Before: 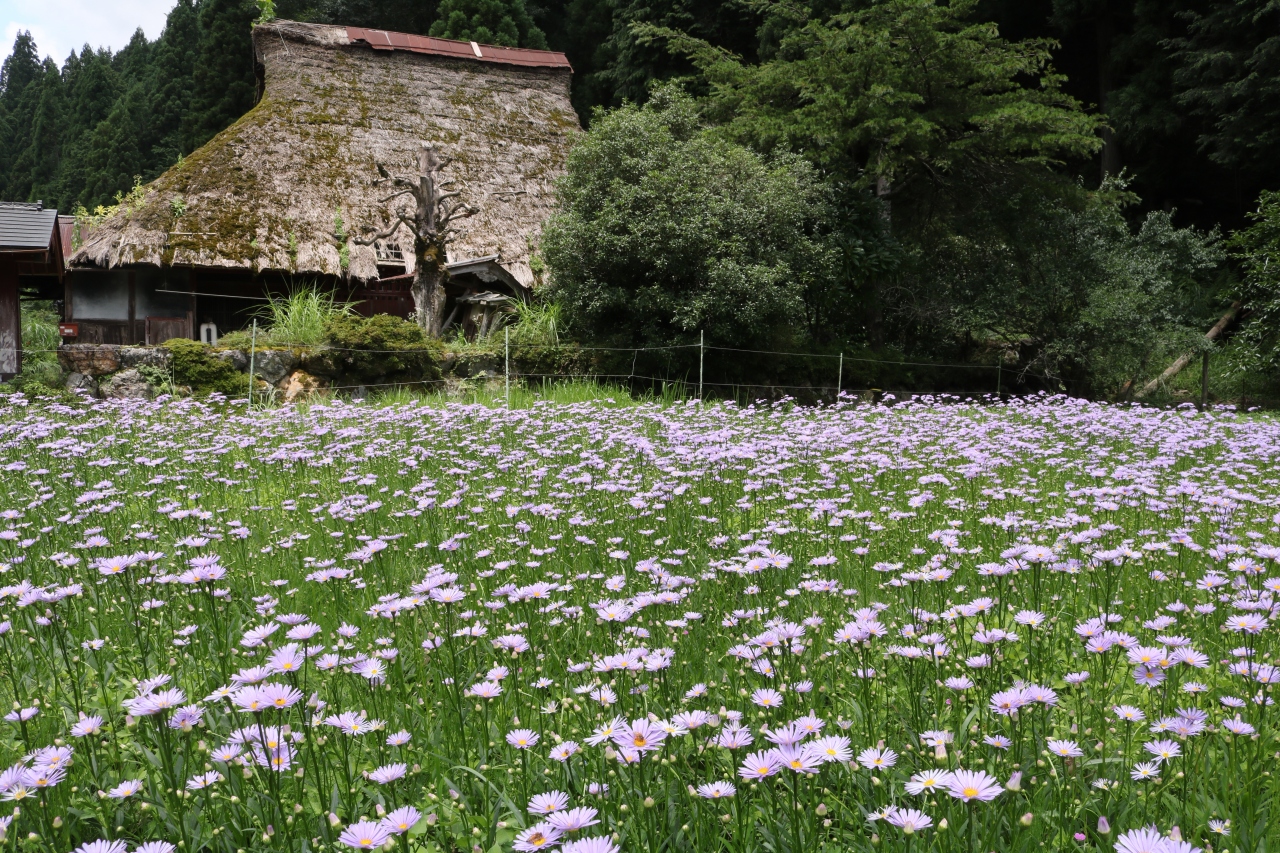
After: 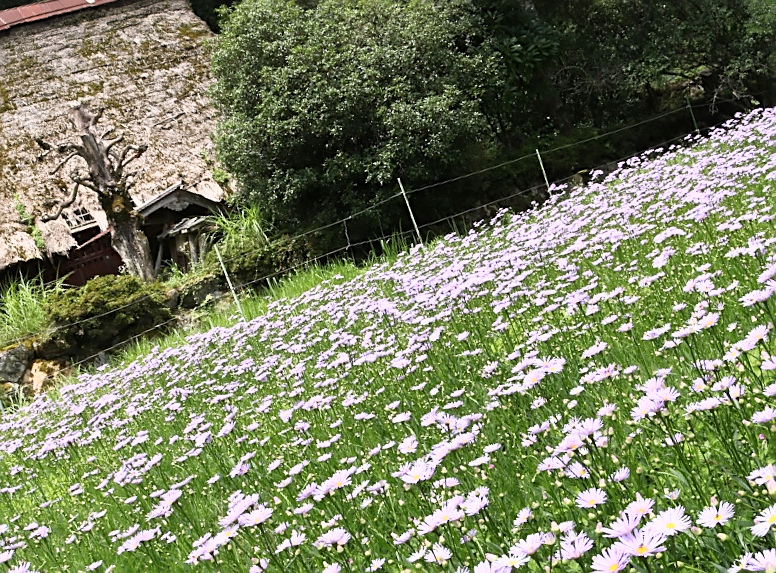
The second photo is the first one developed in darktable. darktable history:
crop and rotate: angle 21.03°, left 6.978%, right 3.735%, bottom 1.074%
tone equalizer: mask exposure compensation -0.497 EV
shadows and highlights: shadows 0.129, highlights 38.48
exposure: exposure -0.115 EV, compensate exposure bias true, compensate highlight preservation false
base curve: curves: ch0 [(0, 0) (0.579, 0.807) (1, 1)]
sharpen: on, module defaults
